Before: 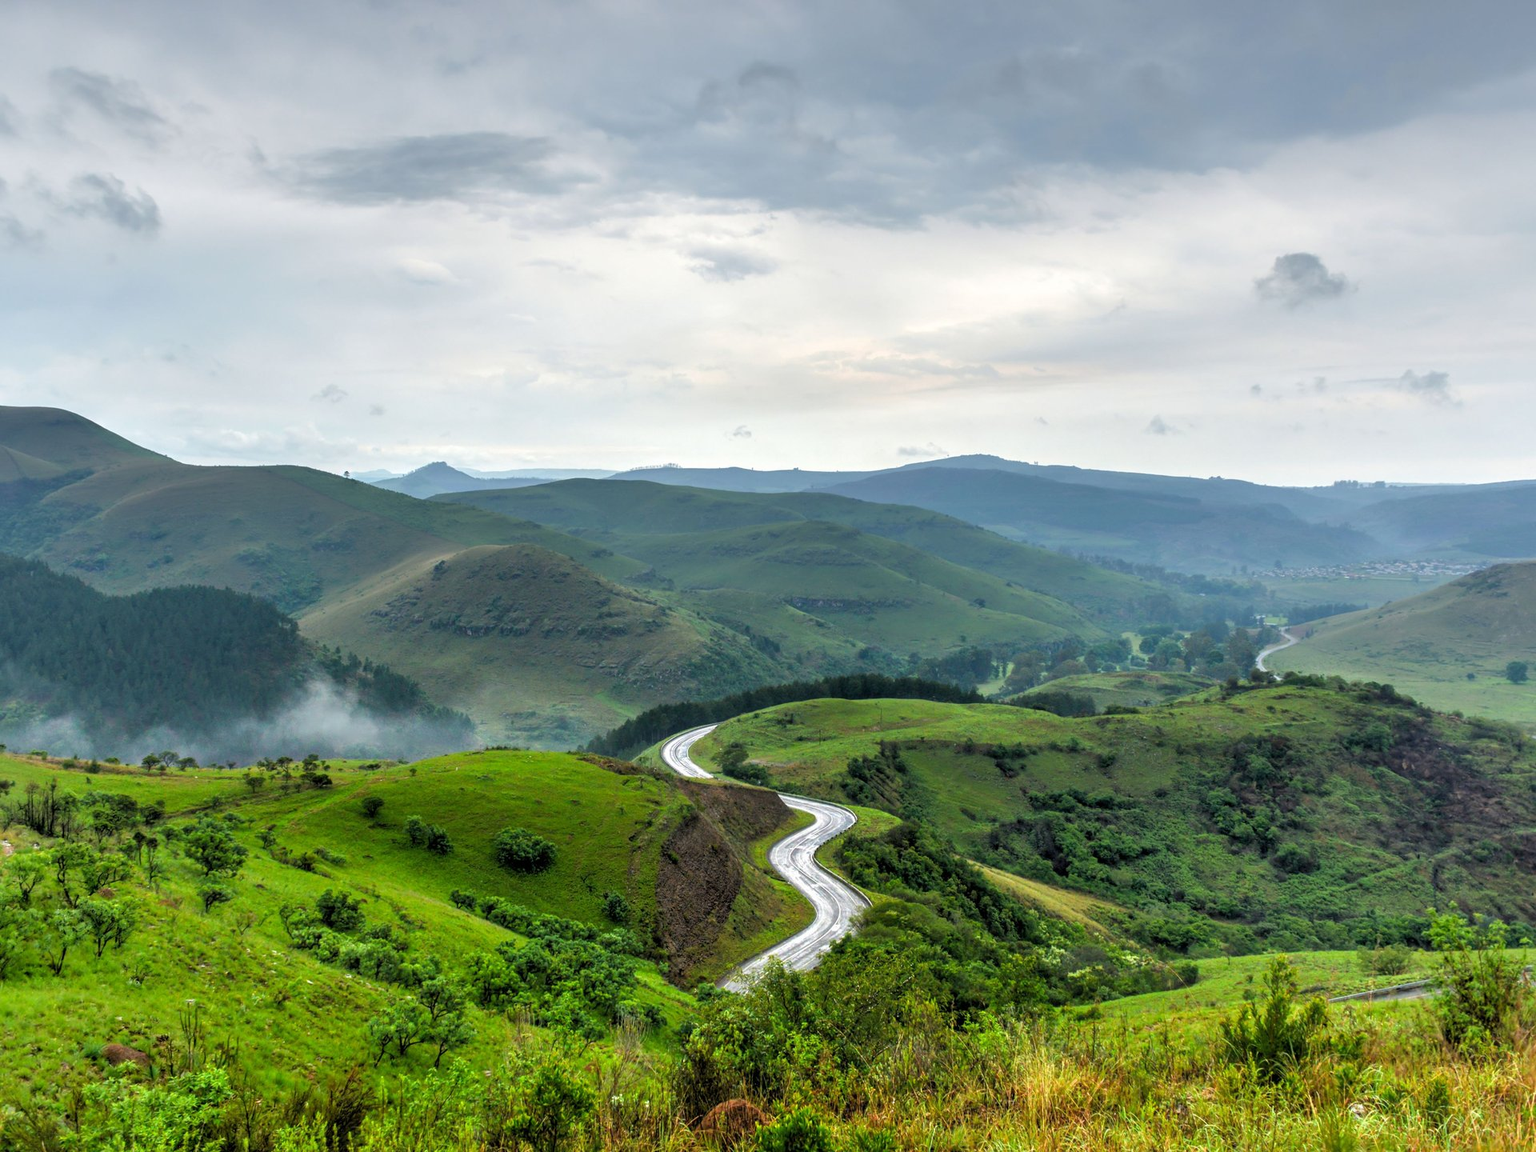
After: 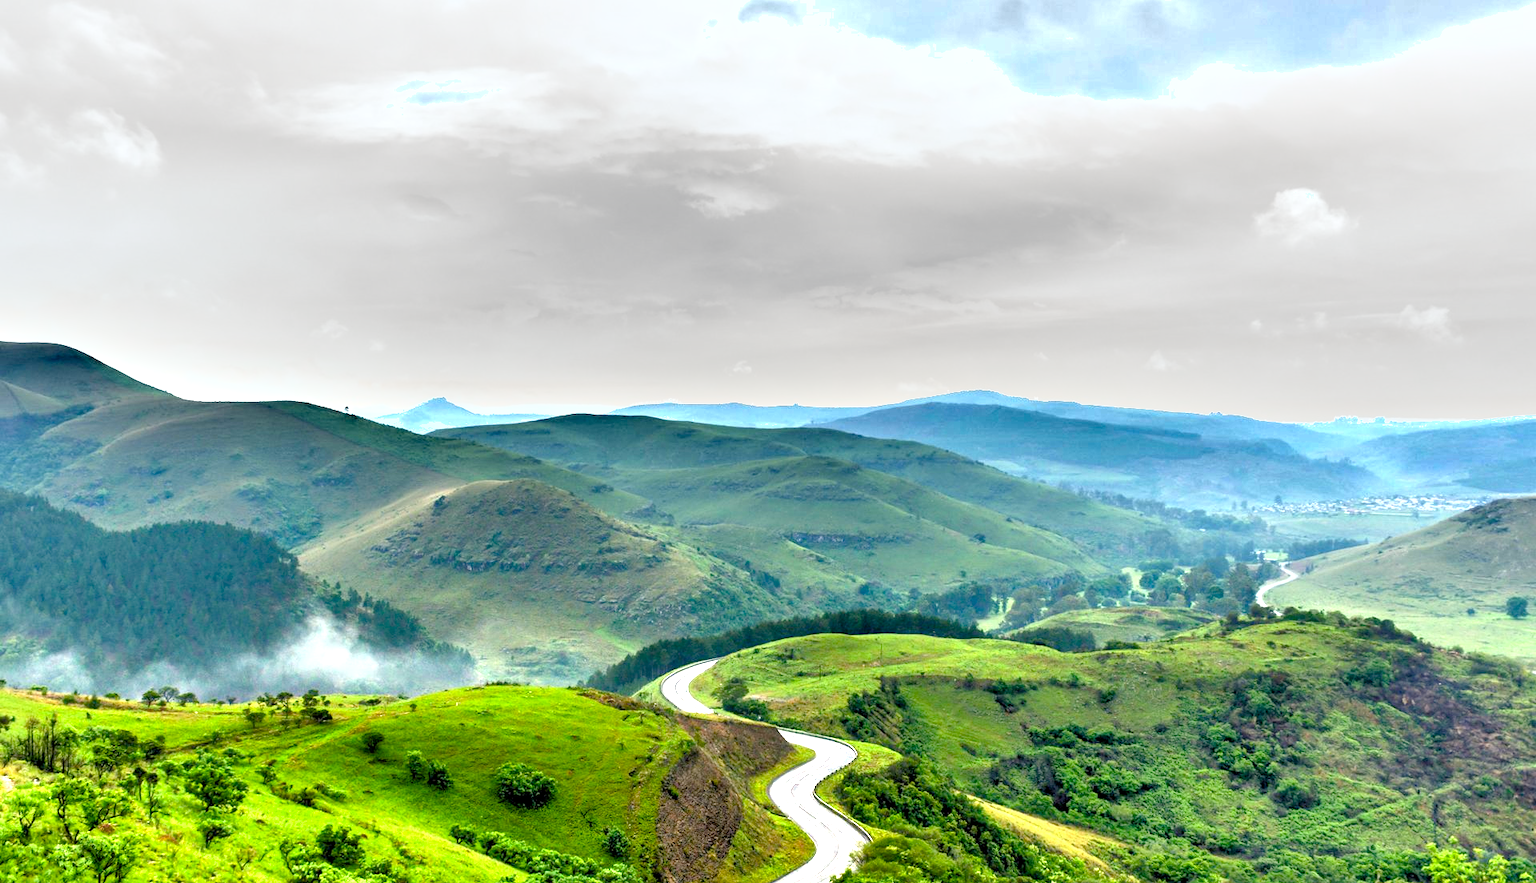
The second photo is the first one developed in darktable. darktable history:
color balance rgb: shadows lift › chroma 1%, shadows lift › hue 240.84°, highlights gain › chroma 2%, highlights gain › hue 73.2°, global offset › luminance -0.5%, perceptual saturation grading › global saturation 20%, perceptual saturation grading › highlights -25%, perceptual saturation grading › shadows 50%, global vibrance 15%
shadows and highlights: shadows 60, soften with gaussian
crop: top 5.667%, bottom 17.637%
exposure: black level correction 0, exposure 1.45 EV, compensate exposure bias true, compensate highlight preservation false
